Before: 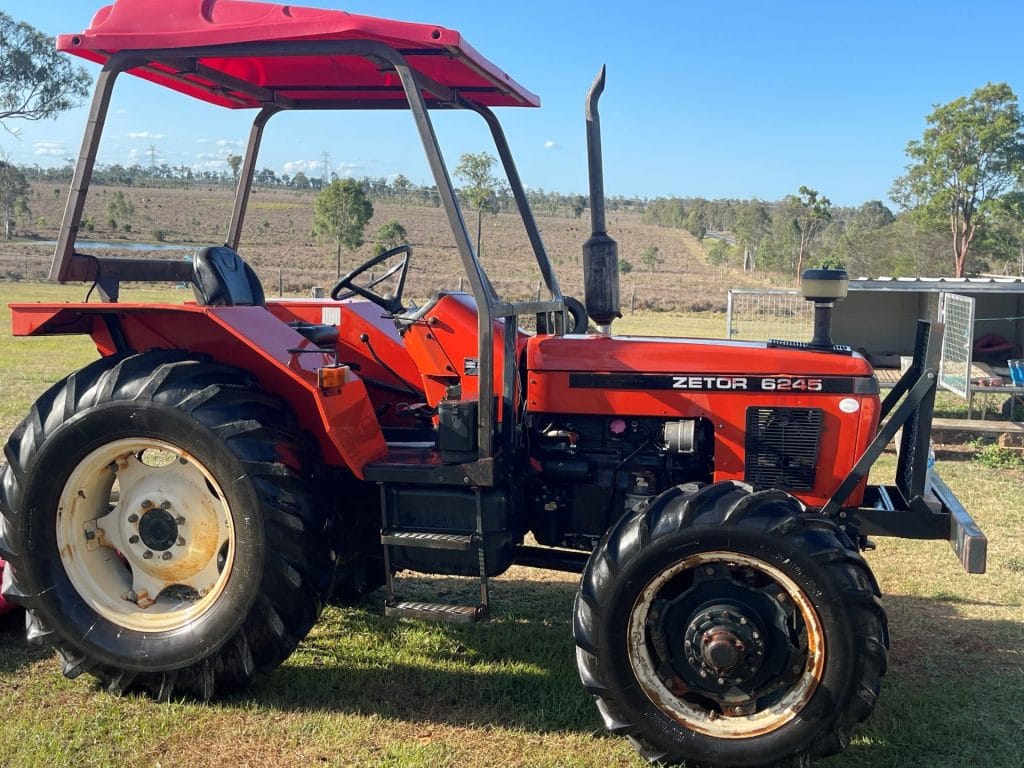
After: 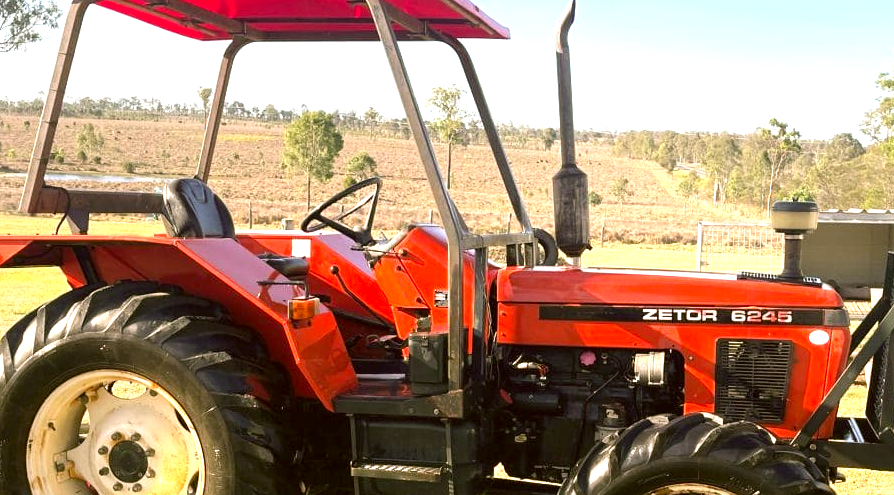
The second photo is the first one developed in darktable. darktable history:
exposure: exposure 1.15 EV, compensate highlight preservation false
crop: left 3.015%, top 8.969%, right 9.647%, bottom 26.457%
color correction: highlights a* 8.98, highlights b* 15.09, shadows a* -0.49, shadows b* 26.52
